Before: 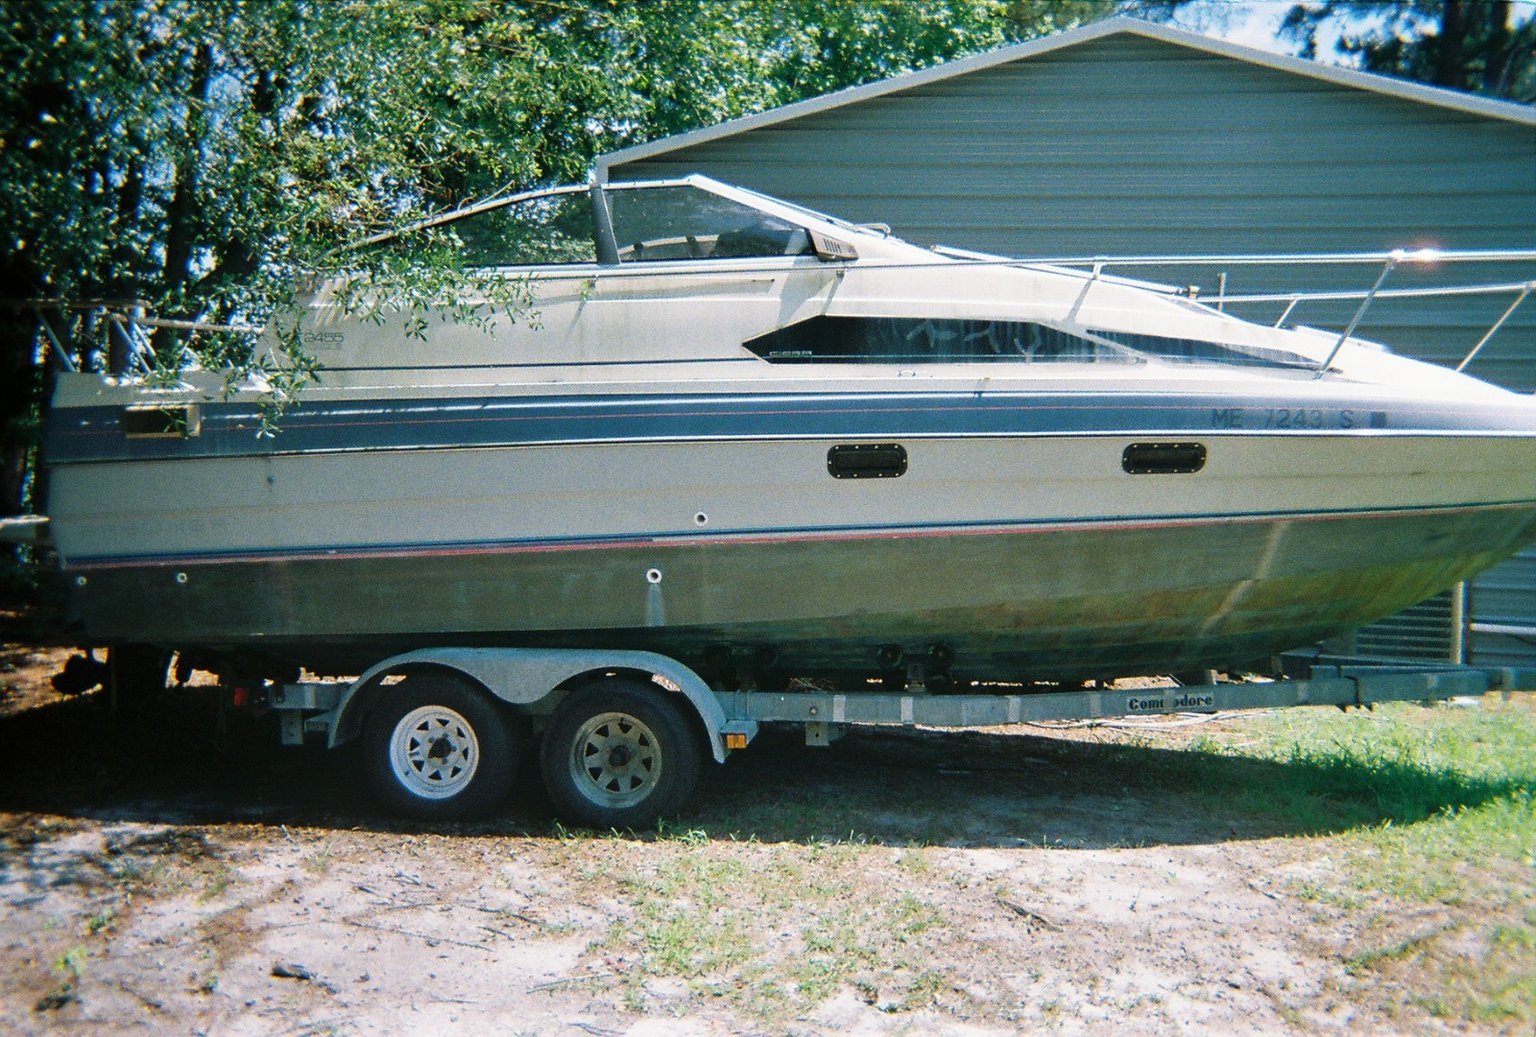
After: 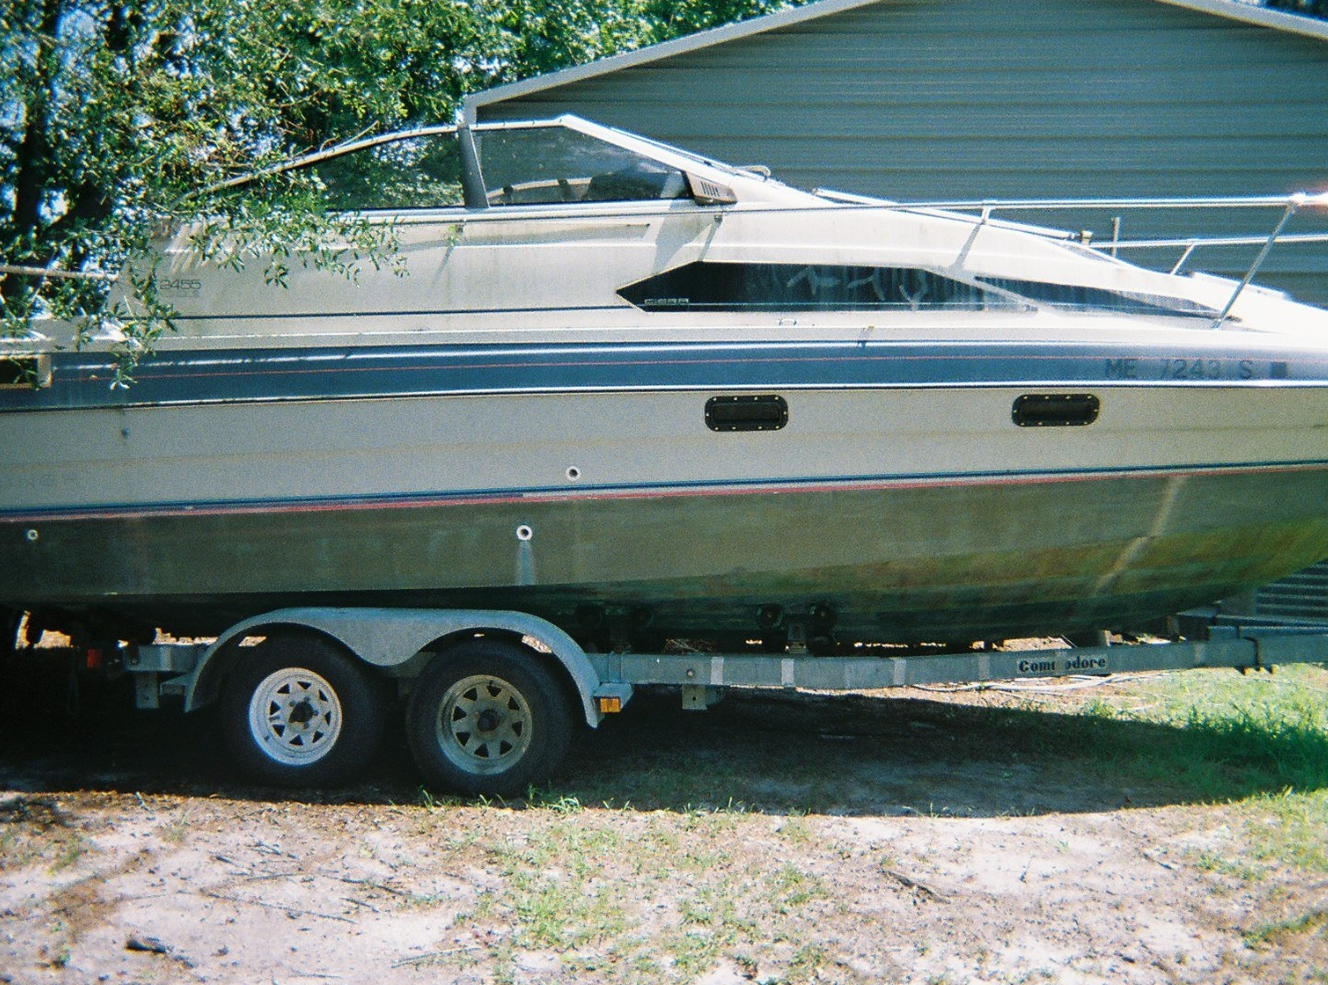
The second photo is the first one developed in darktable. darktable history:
crop: left 9.823%, top 6.271%, right 7.124%, bottom 2.46%
